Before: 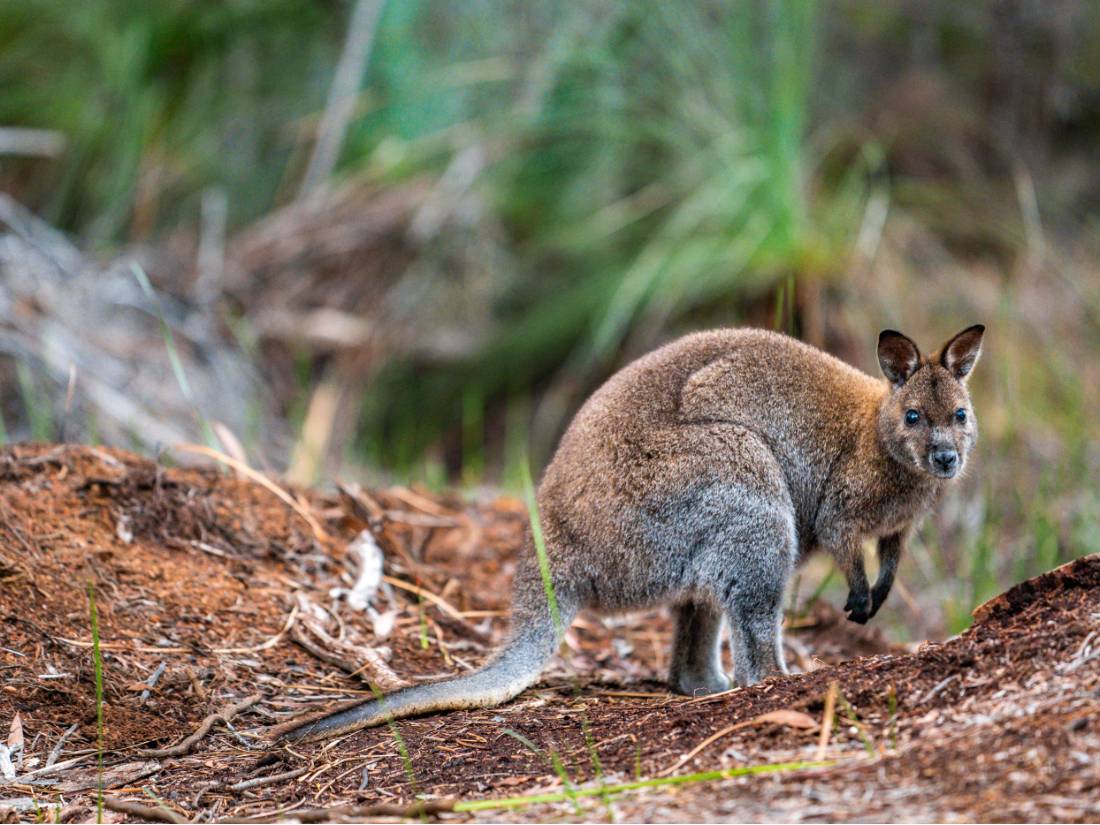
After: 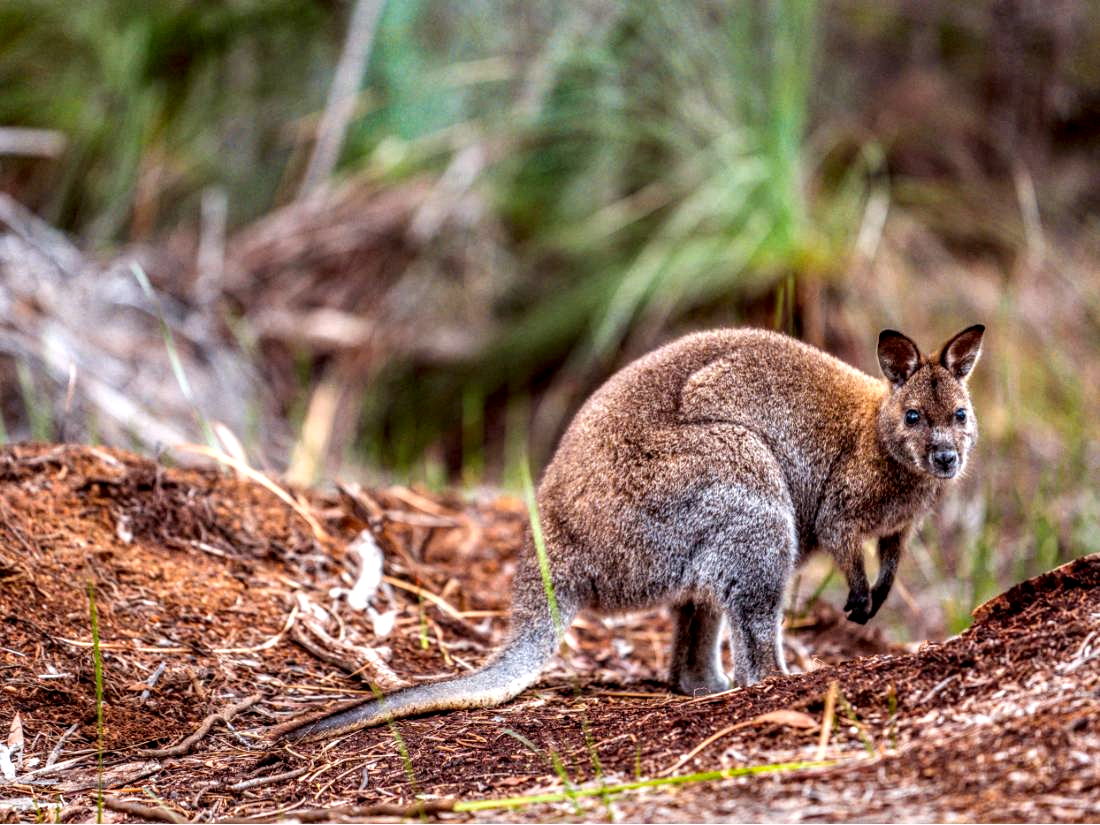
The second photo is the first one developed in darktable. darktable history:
color balance: output saturation 110%
shadows and highlights: shadows -30, highlights 30
rgb levels: mode RGB, independent channels, levels [[0, 0.474, 1], [0, 0.5, 1], [0, 0.5, 1]]
local contrast: detail 160%
